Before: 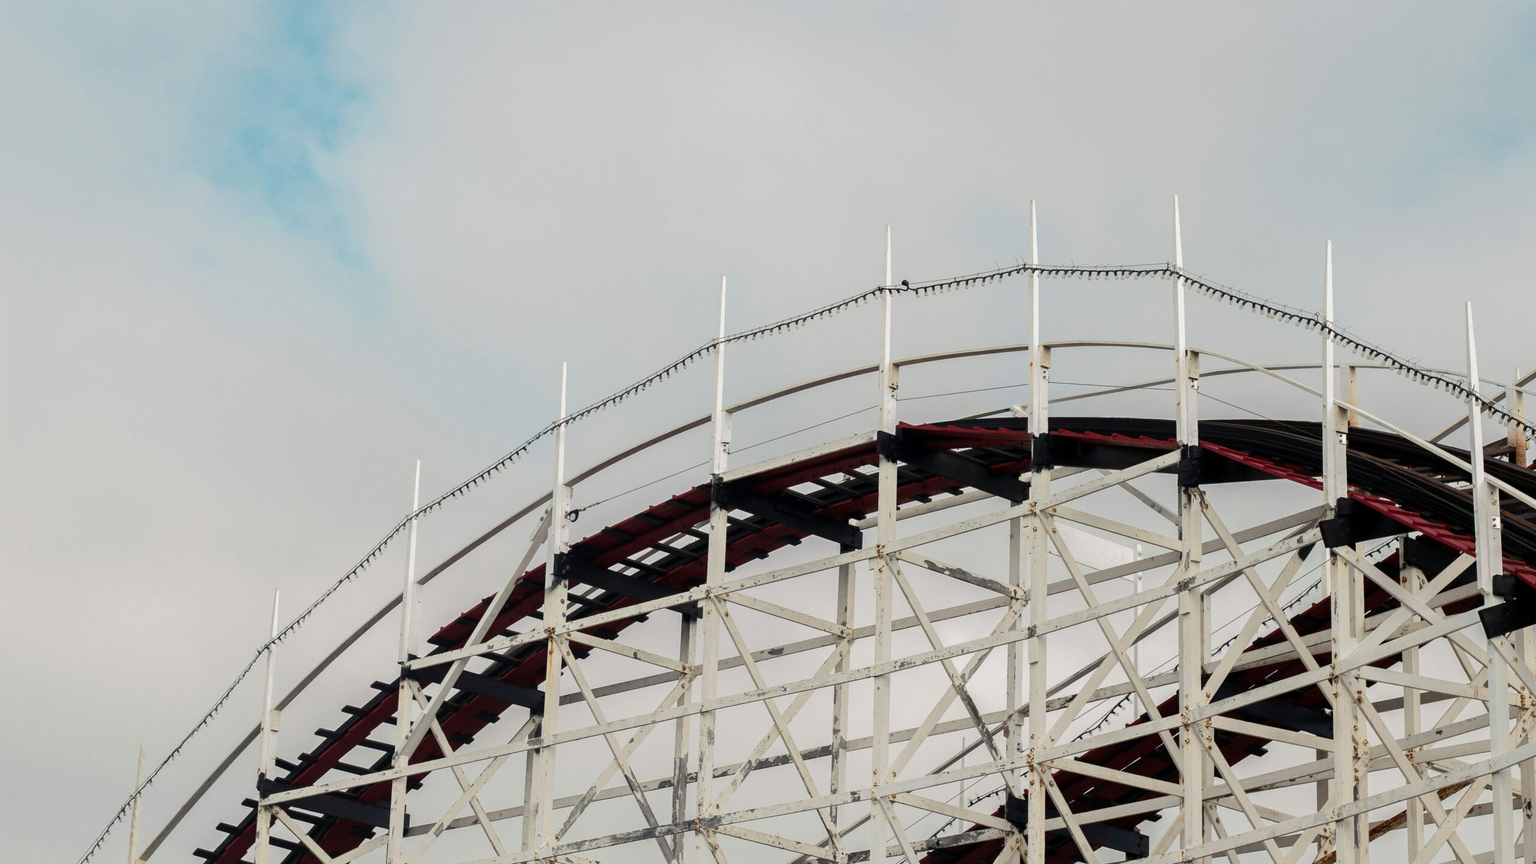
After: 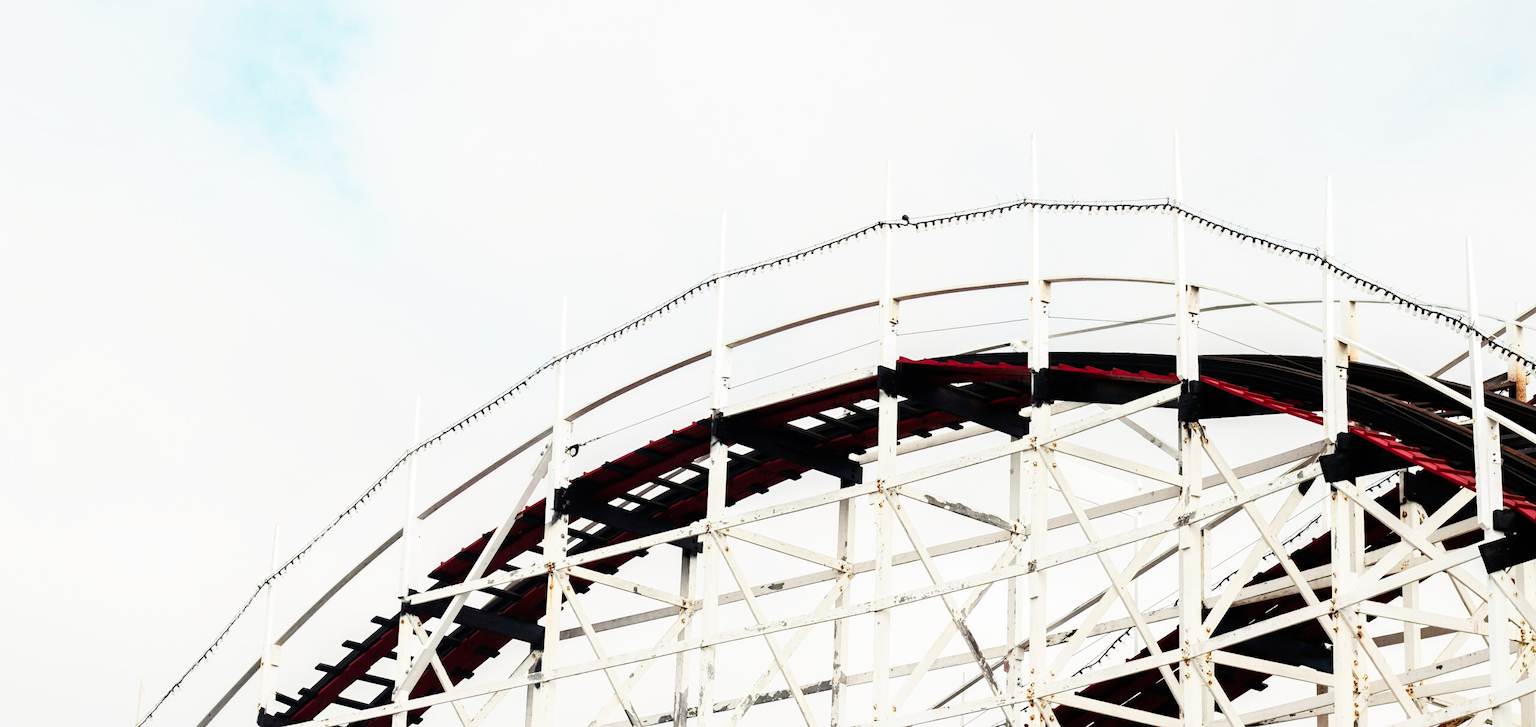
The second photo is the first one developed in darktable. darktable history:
base curve: curves: ch0 [(0, 0) (0.007, 0.004) (0.027, 0.03) (0.046, 0.07) (0.207, 0.54) (0.442, 0.872) (0.673, 0.972) (1, 1)], preserve colors none
crop: top 7.575%, bottom 8.145%
